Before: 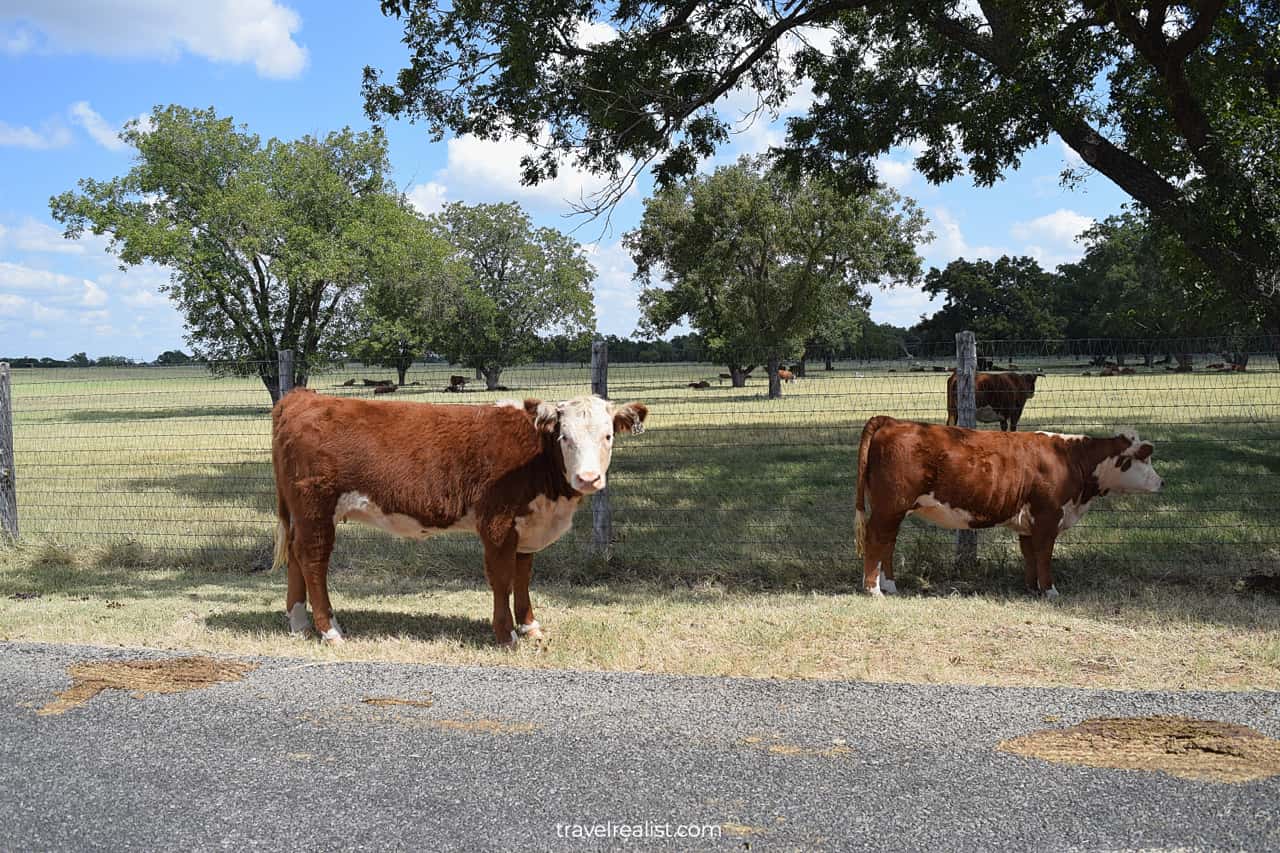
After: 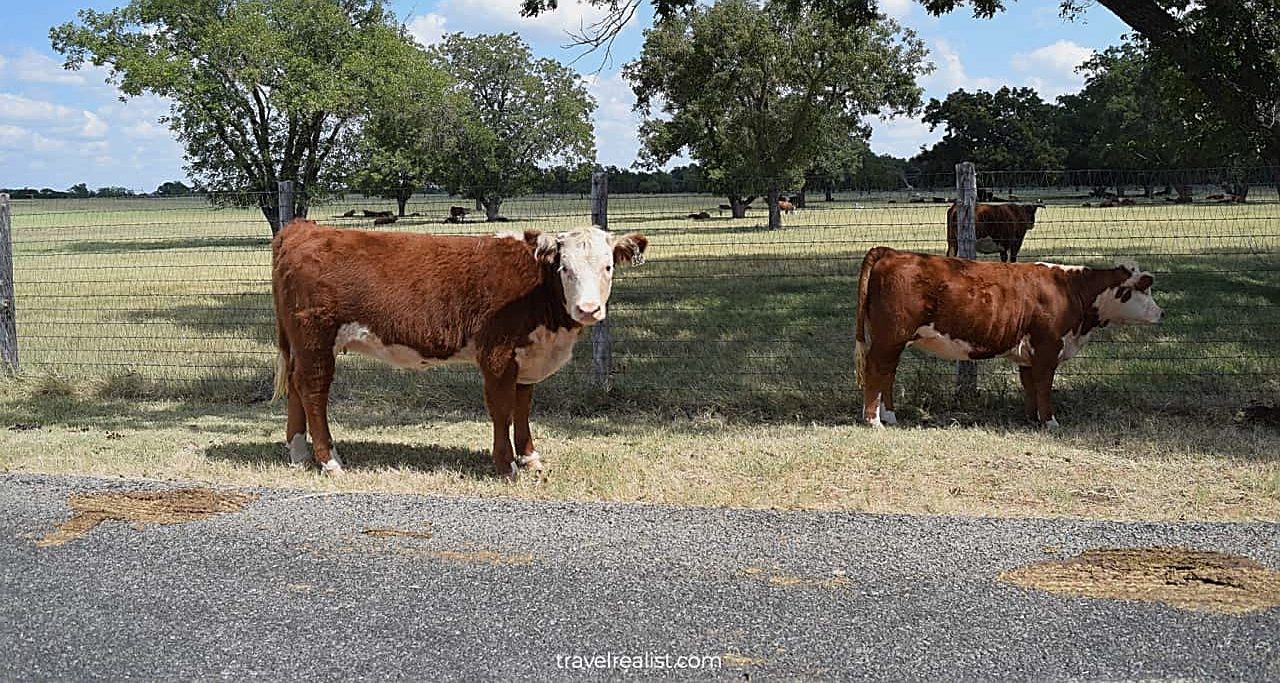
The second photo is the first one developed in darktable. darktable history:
sharpen: on, module defaults
levels: levels [0, 0.51, 1]
crop and rotate: top 19.916%
exposure: exposure -0.116 EV, compensate highlight preservation false
